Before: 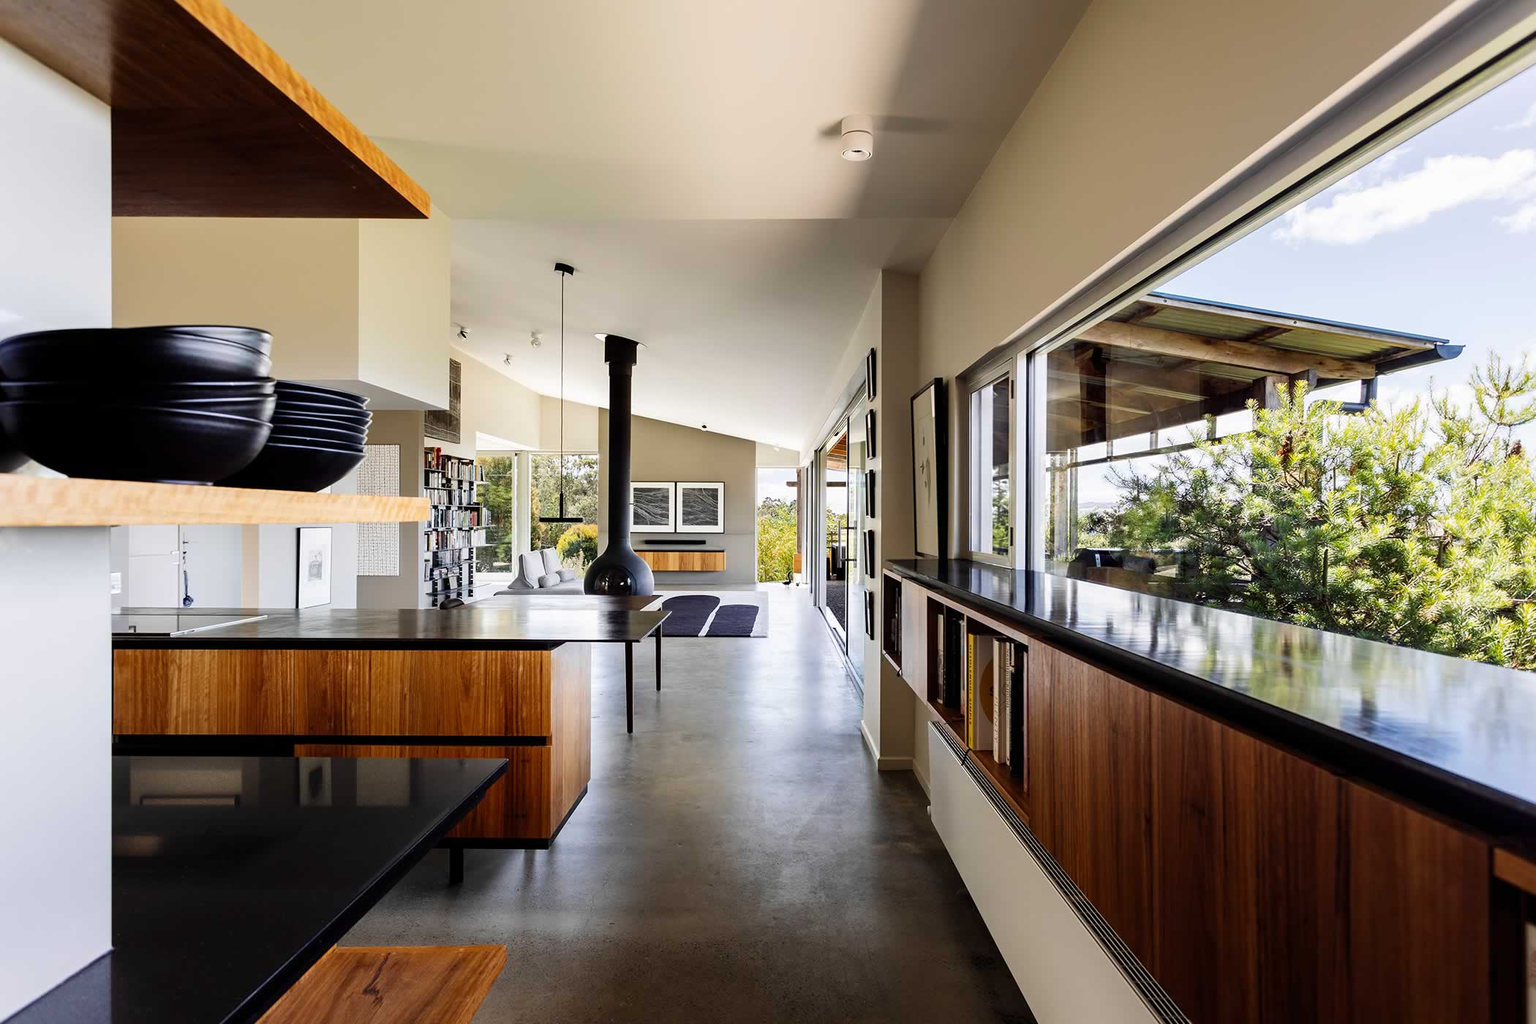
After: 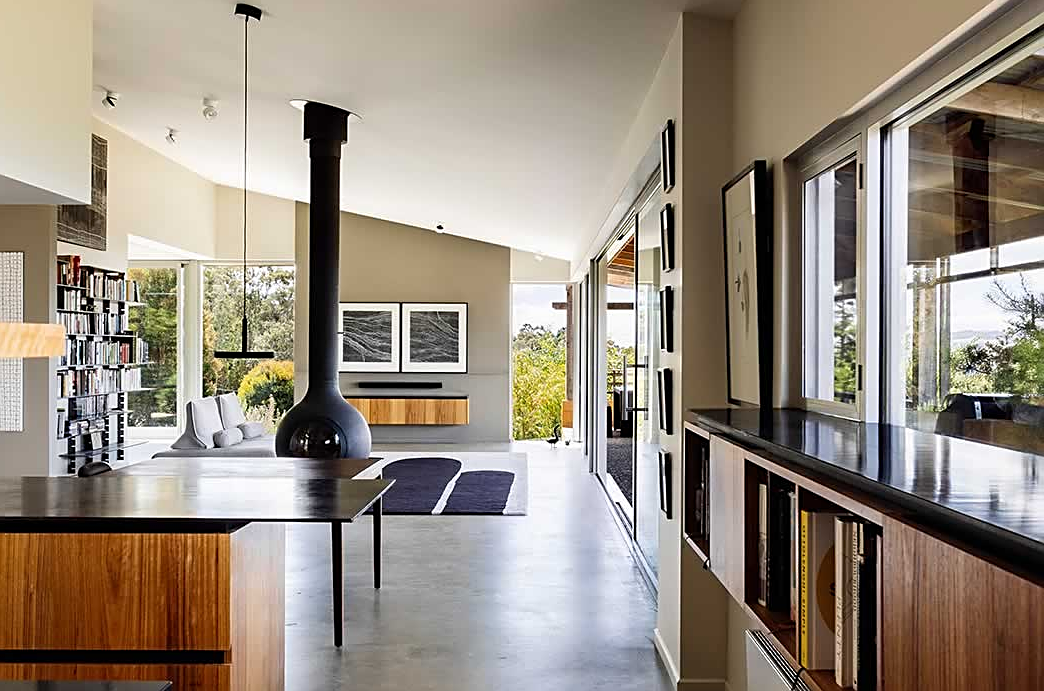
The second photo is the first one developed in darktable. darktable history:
sharpen: amount 0.489
crop: left 24.919%, top 25.469%, right 25.342%, bottom 25.123%
